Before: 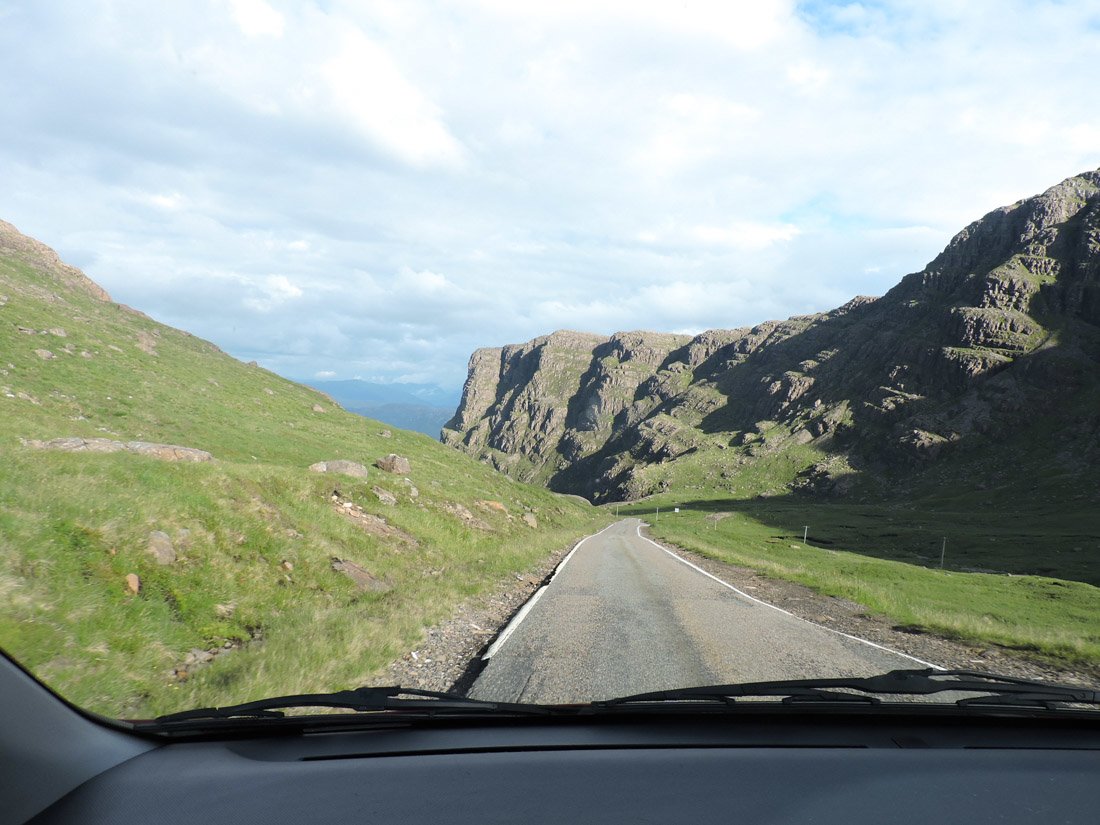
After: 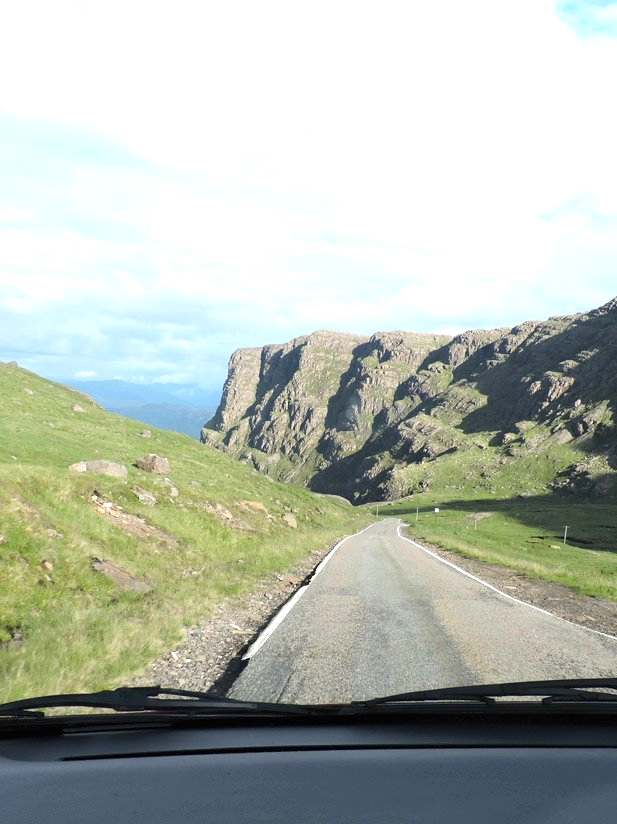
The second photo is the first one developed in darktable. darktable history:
crop: left 21.845%, right 22.029%, bottom 0.009%
exposure: exposure 0.454 EV, compensate exposure bias true, compensate highlight preservation false
